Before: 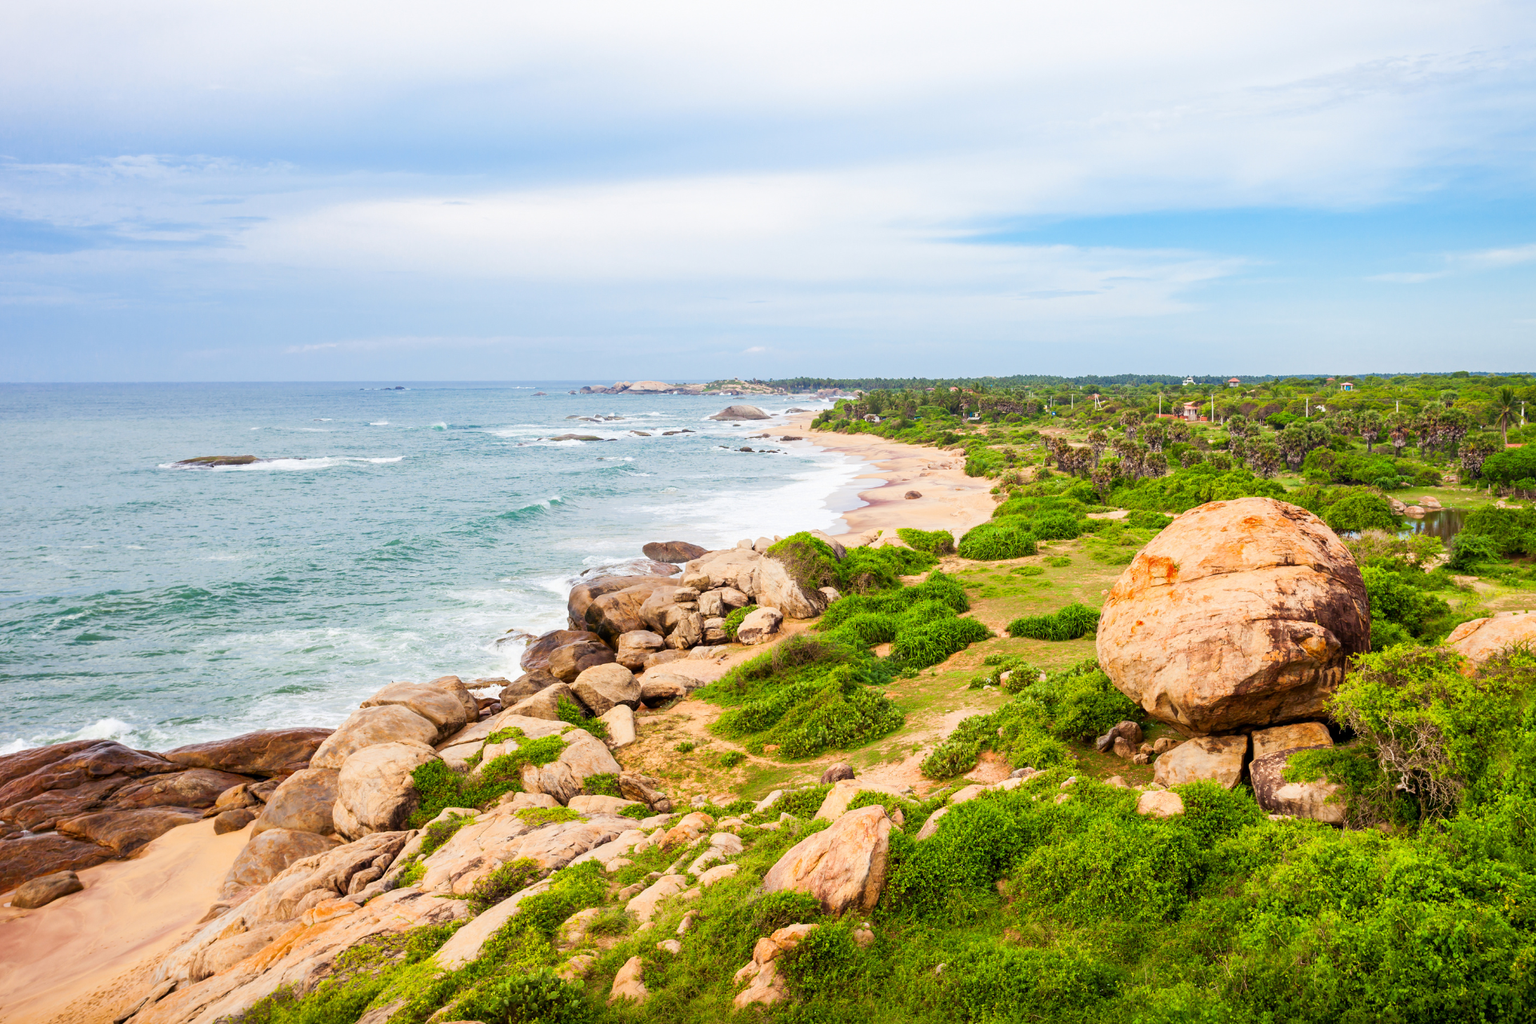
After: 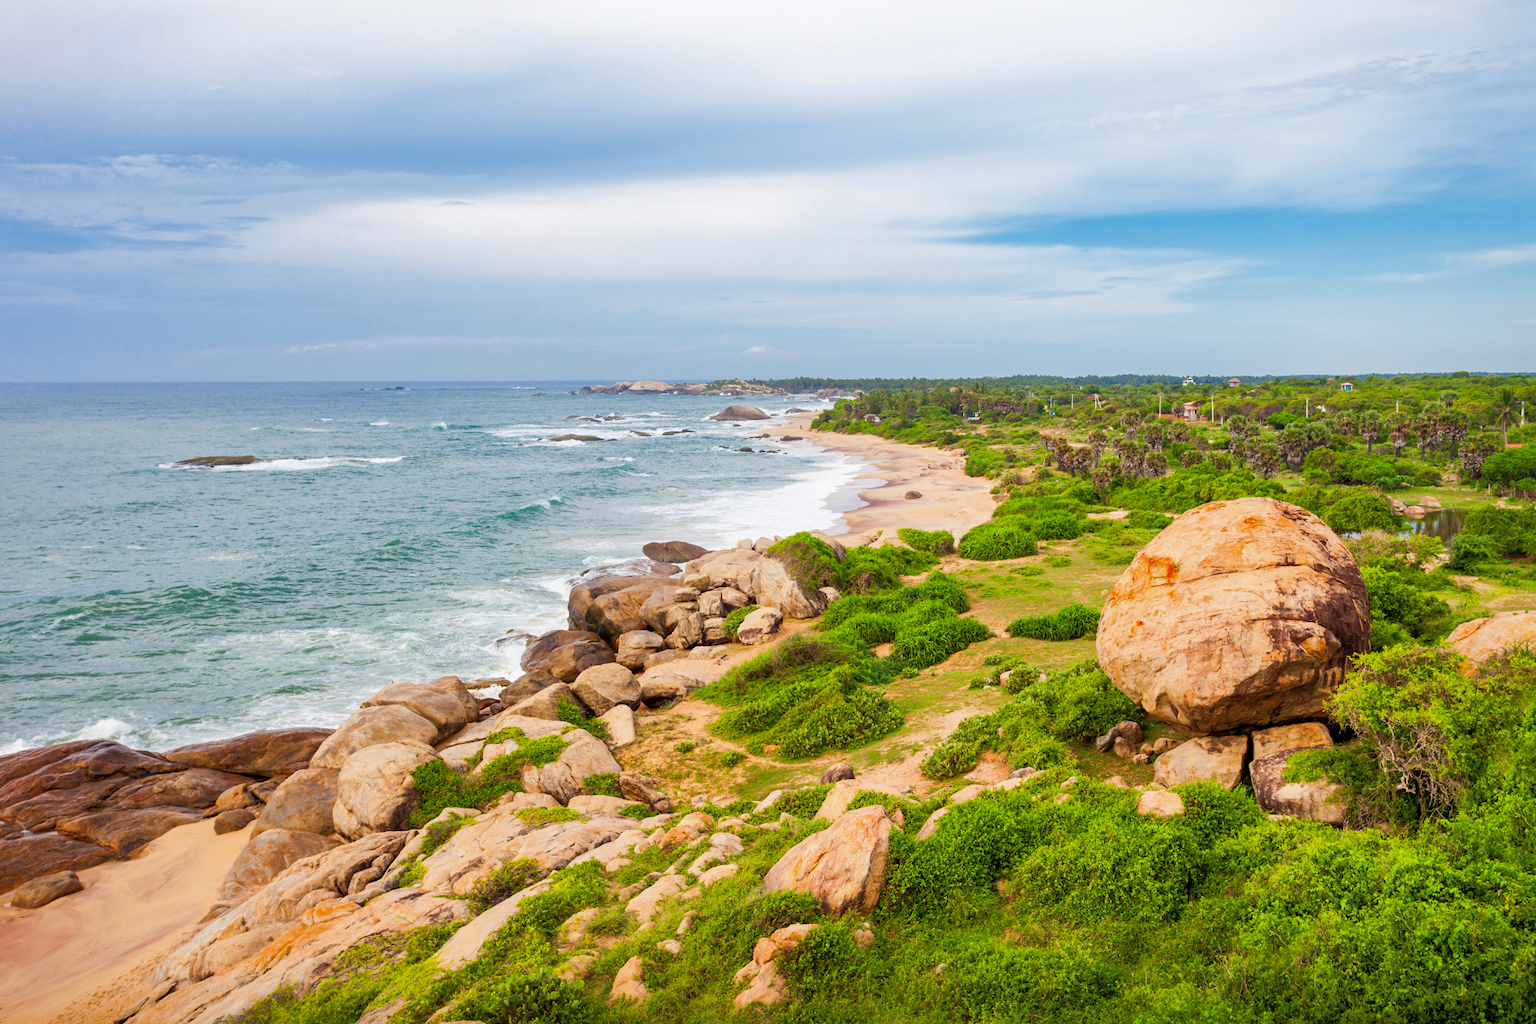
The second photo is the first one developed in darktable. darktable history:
tone equalizer: smoothing diameter 2.02%, edges refinement/feathering 23.01, mask exposure compensation -1.57 EV, filter diffusion 5
shadows and highlights: on, module defaults
